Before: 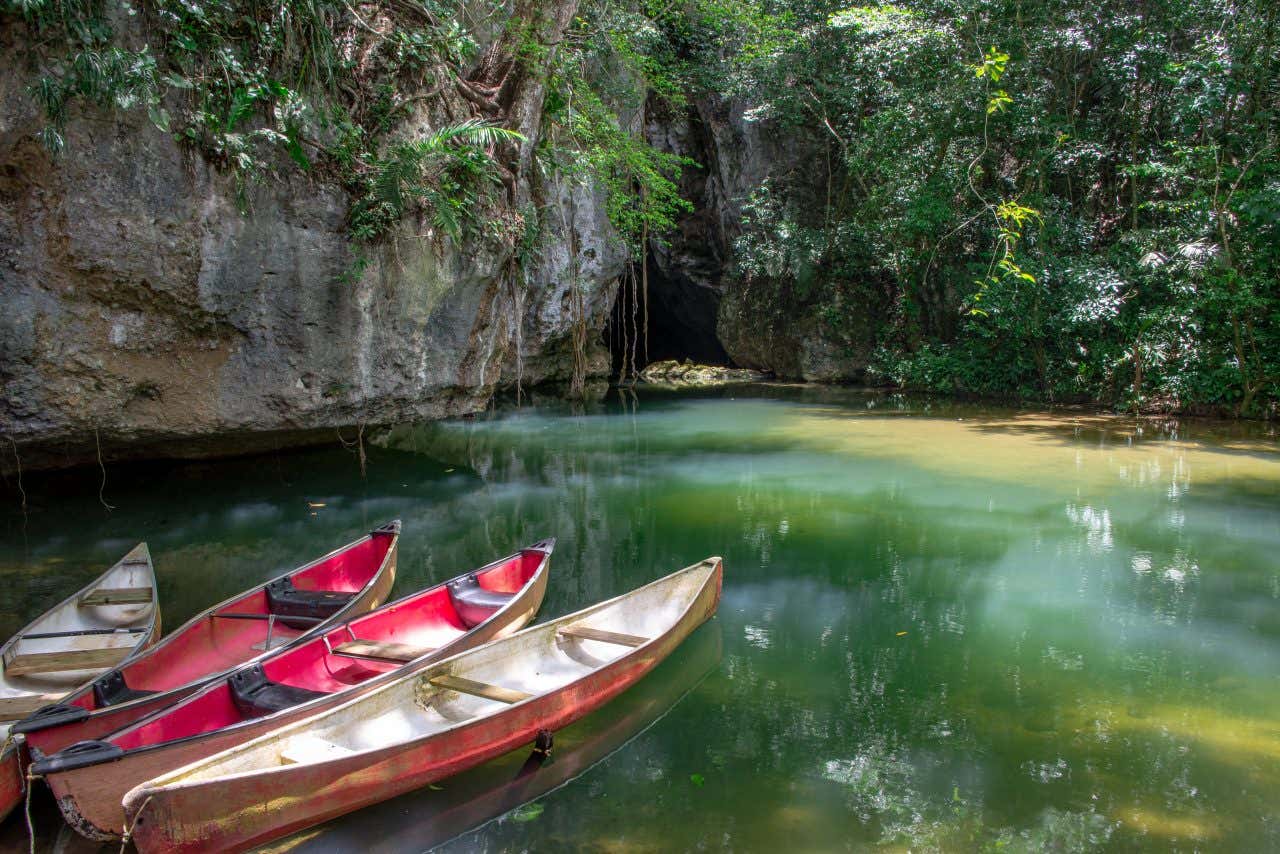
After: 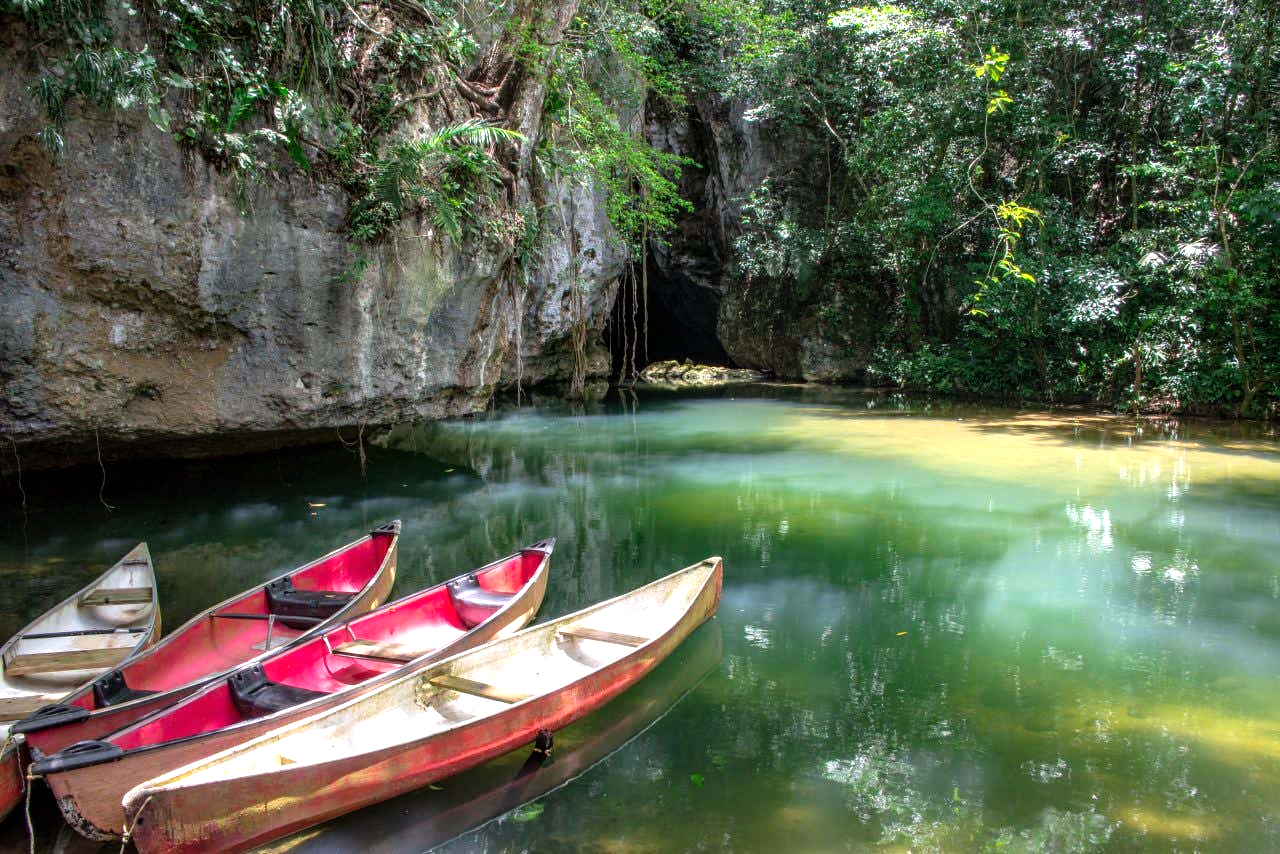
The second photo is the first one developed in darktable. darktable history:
tone equalizer: -8 EV -0.759 EV, -7 EV -0.717 EV, -6 EV -0.613 EV, -5 EV -0.382 EV, -3 EV 0.397 EV, -2 EV 0.6 EV, -1 EV 0.693 EV, +0 EV 0.755 EV
